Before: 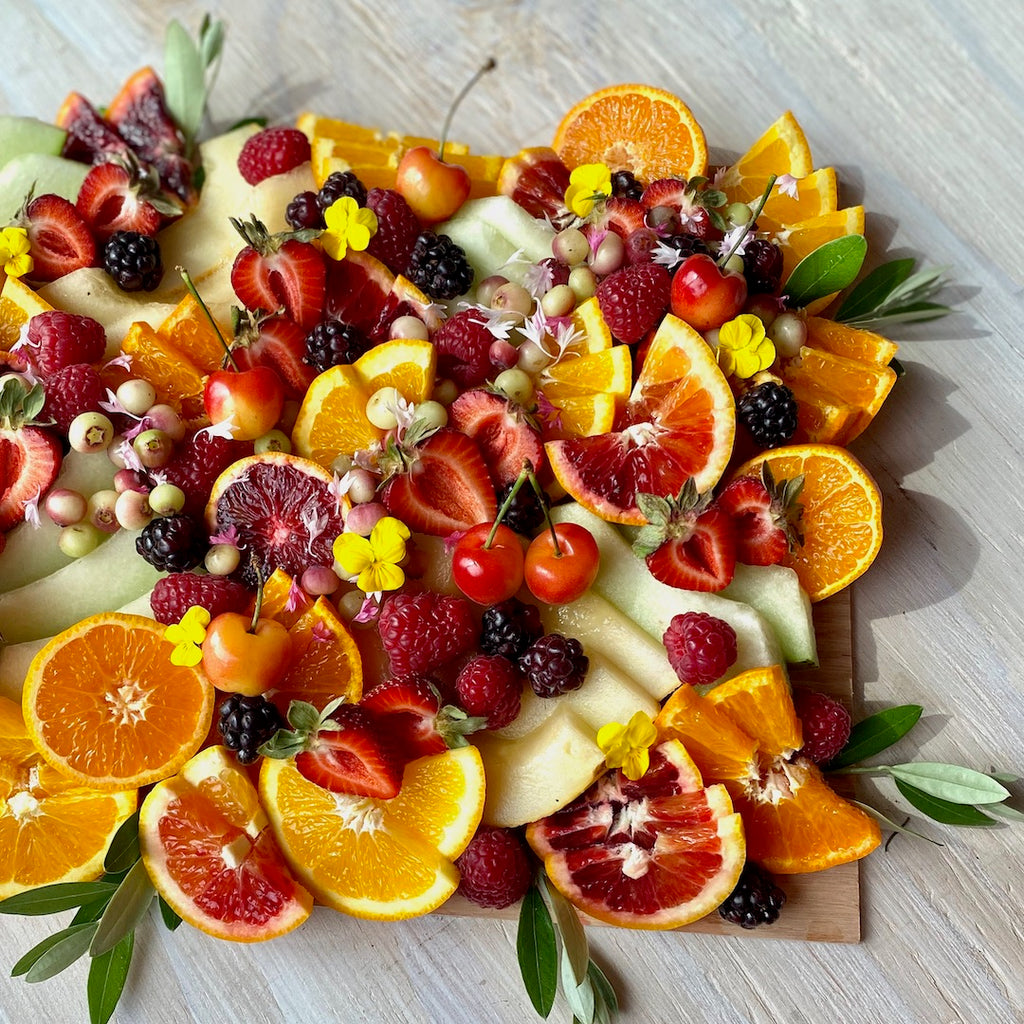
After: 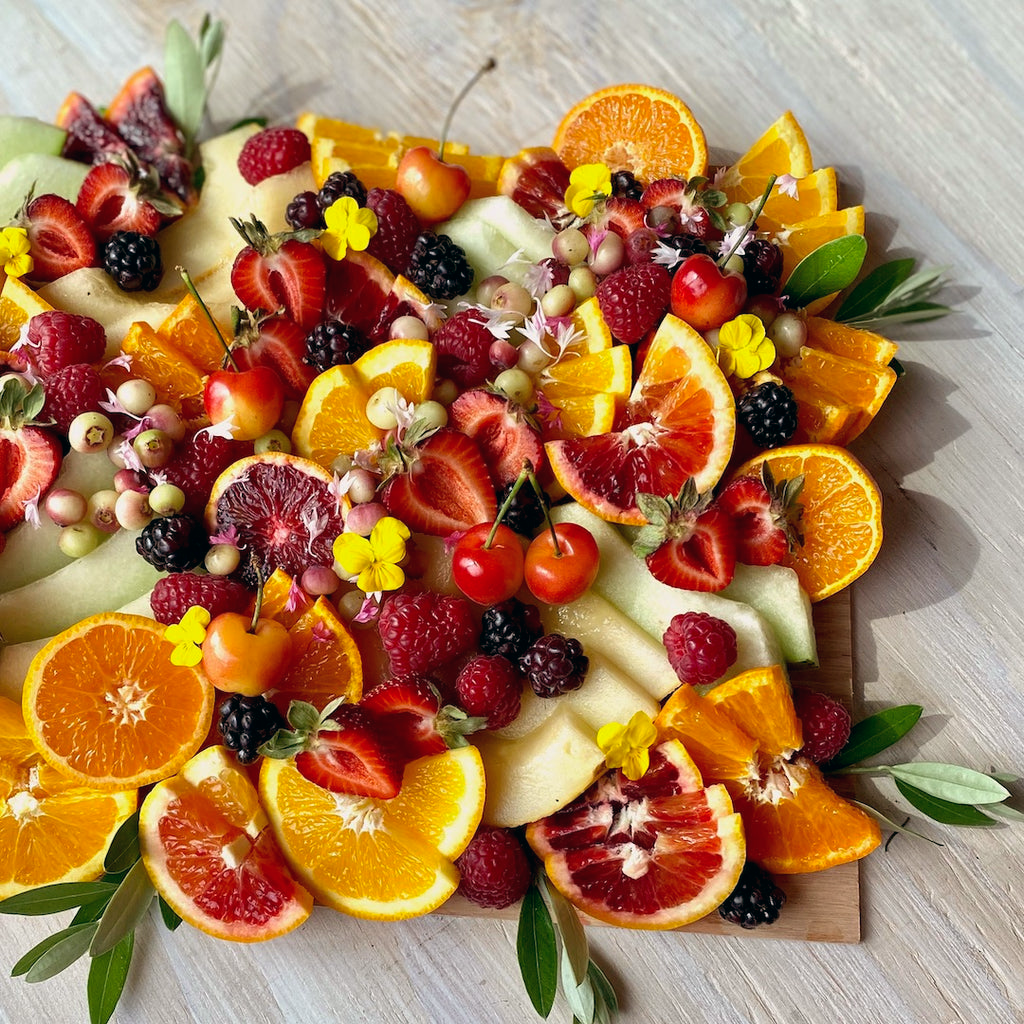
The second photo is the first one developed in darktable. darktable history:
color balance: lift [1, 0.998, 1.001, 1.002], gamma [1, 1.02, 1, 0.98], gain [1, 1.02, 1.003, 0.98]
